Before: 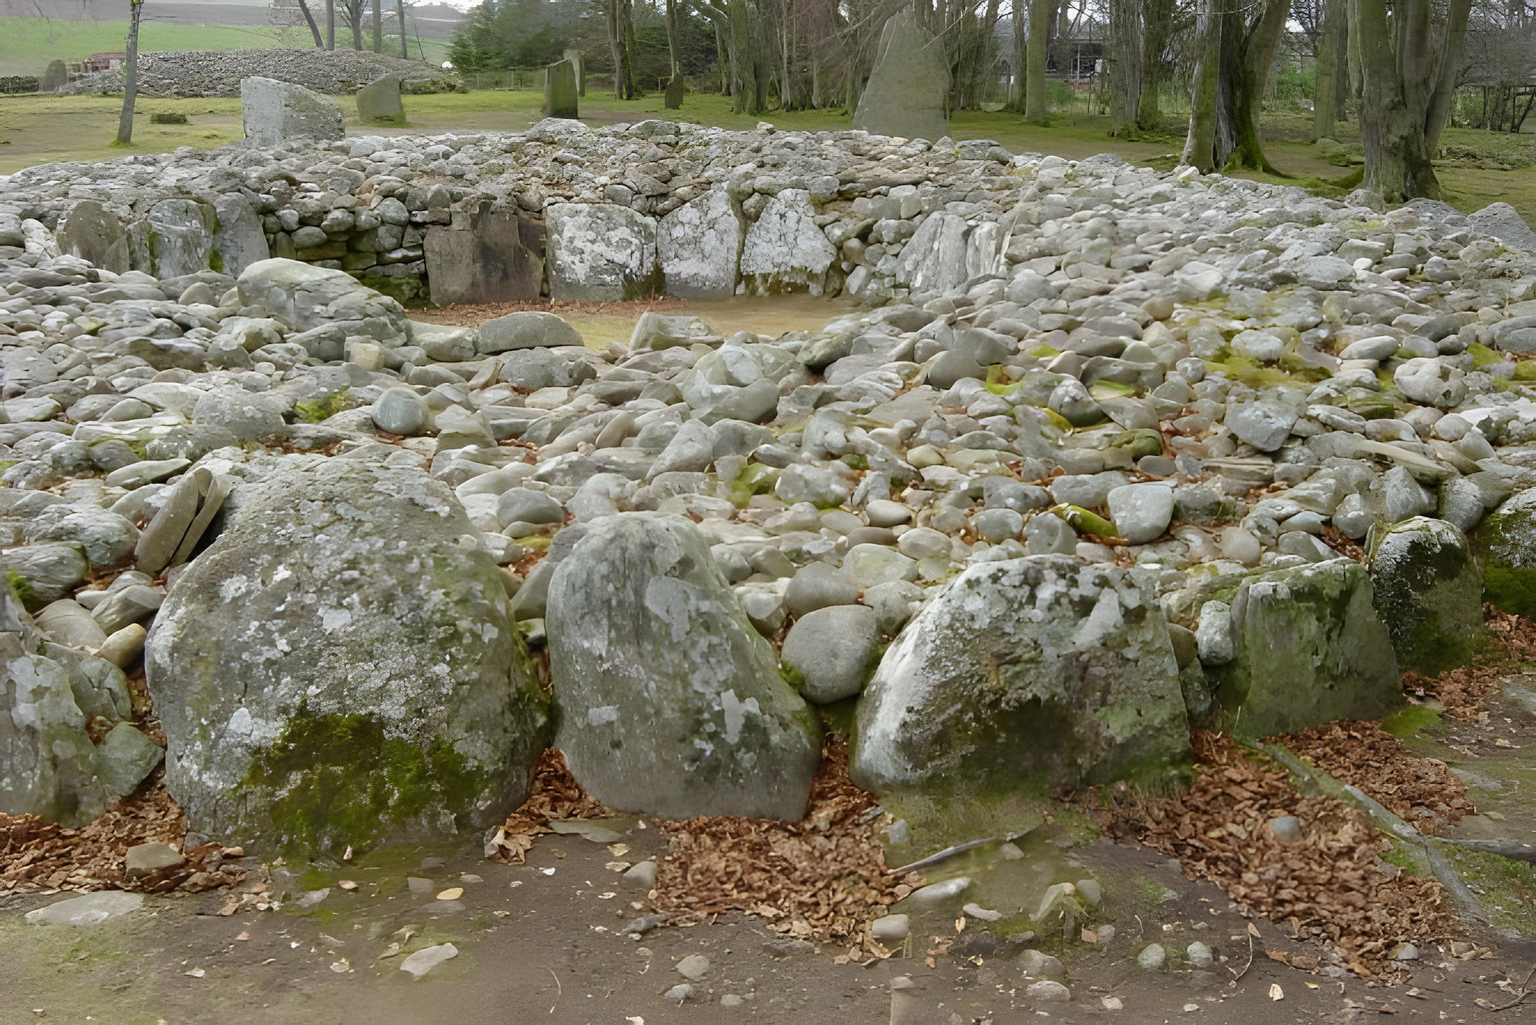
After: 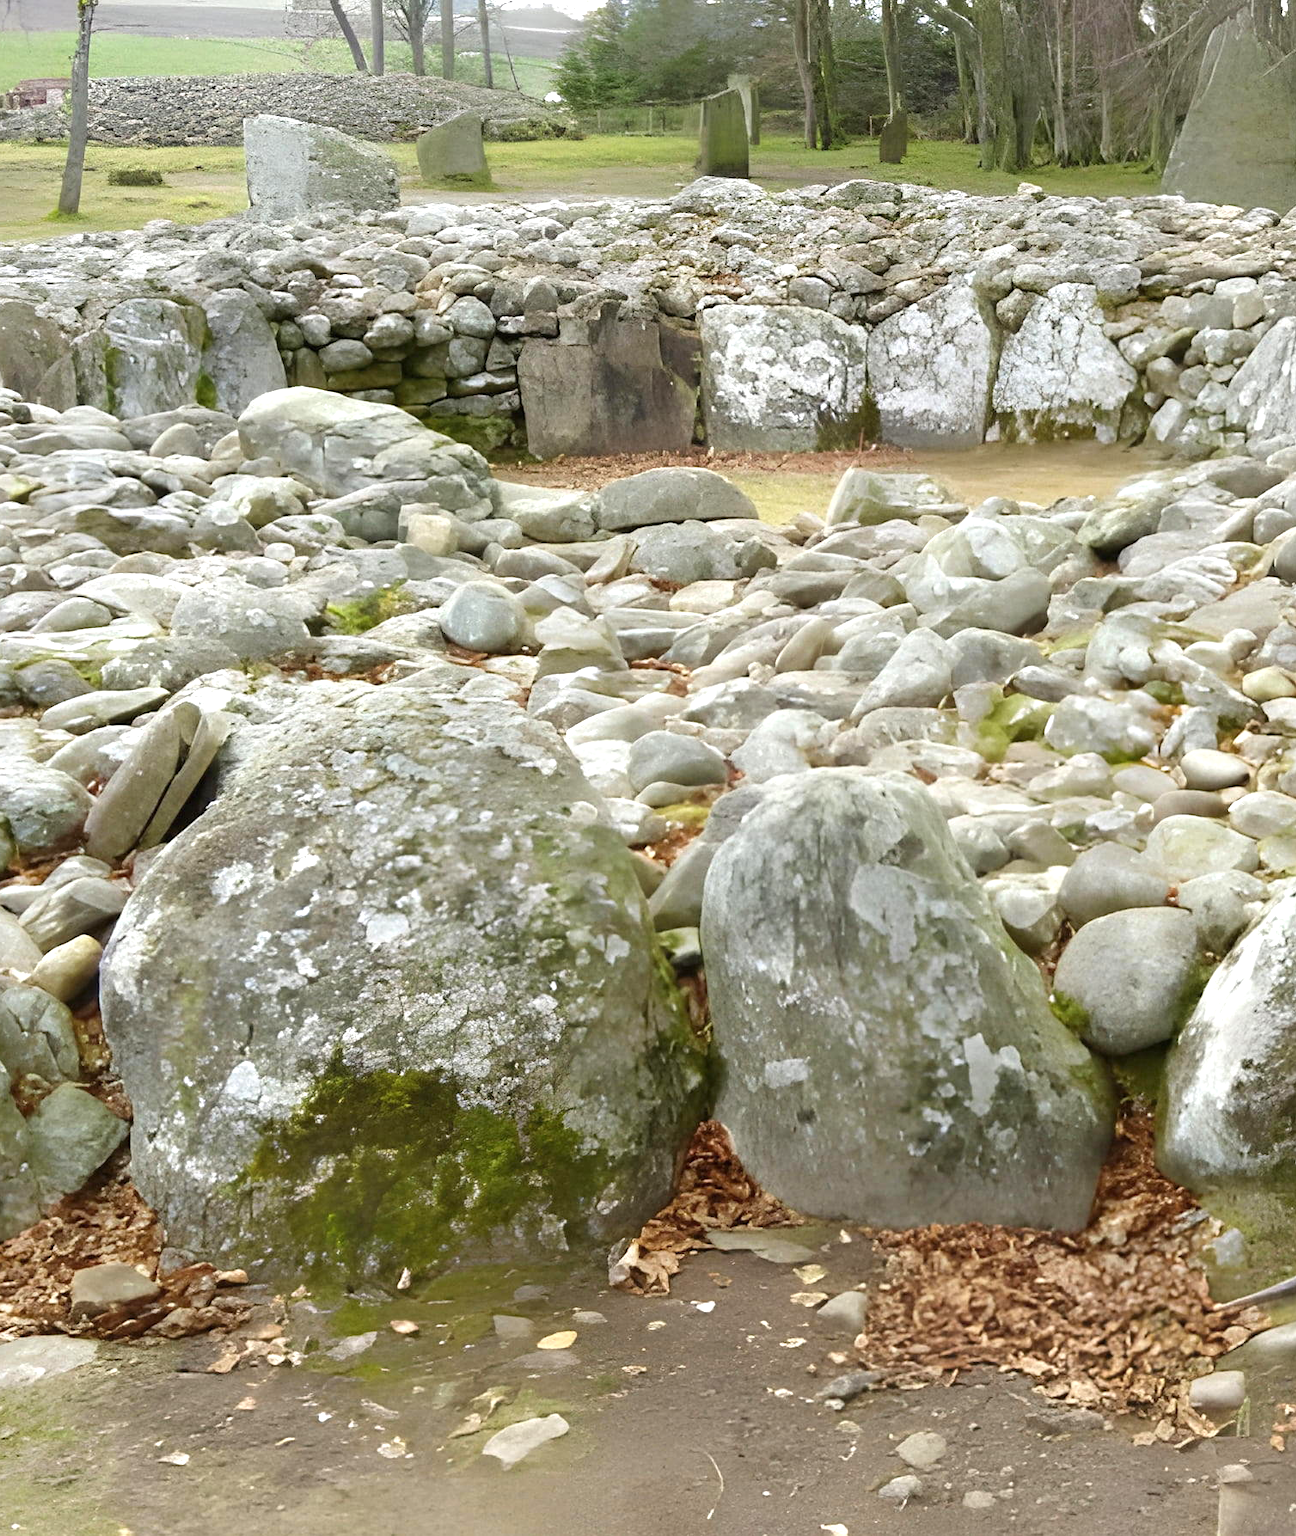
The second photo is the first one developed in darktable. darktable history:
tone equalizer: on, module defaults
exposure: black level correction 0, exposure 0.7 EV, compensate exposure bias true, compensate highlight preservation false
crop: left 5.114%, right 38.589%
